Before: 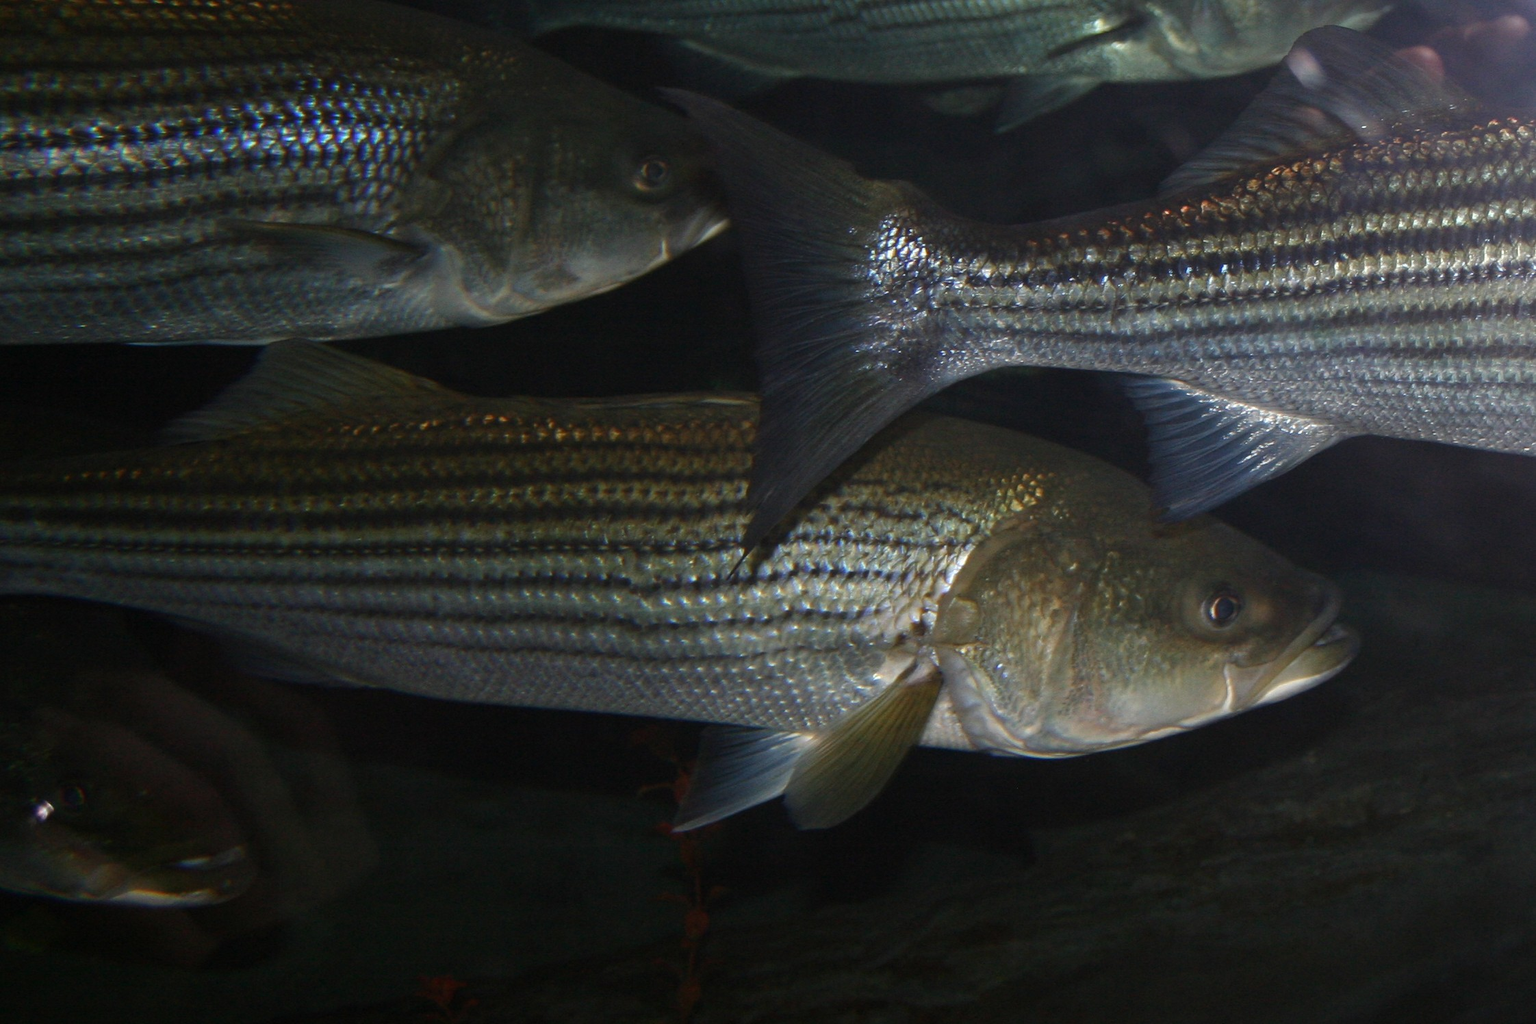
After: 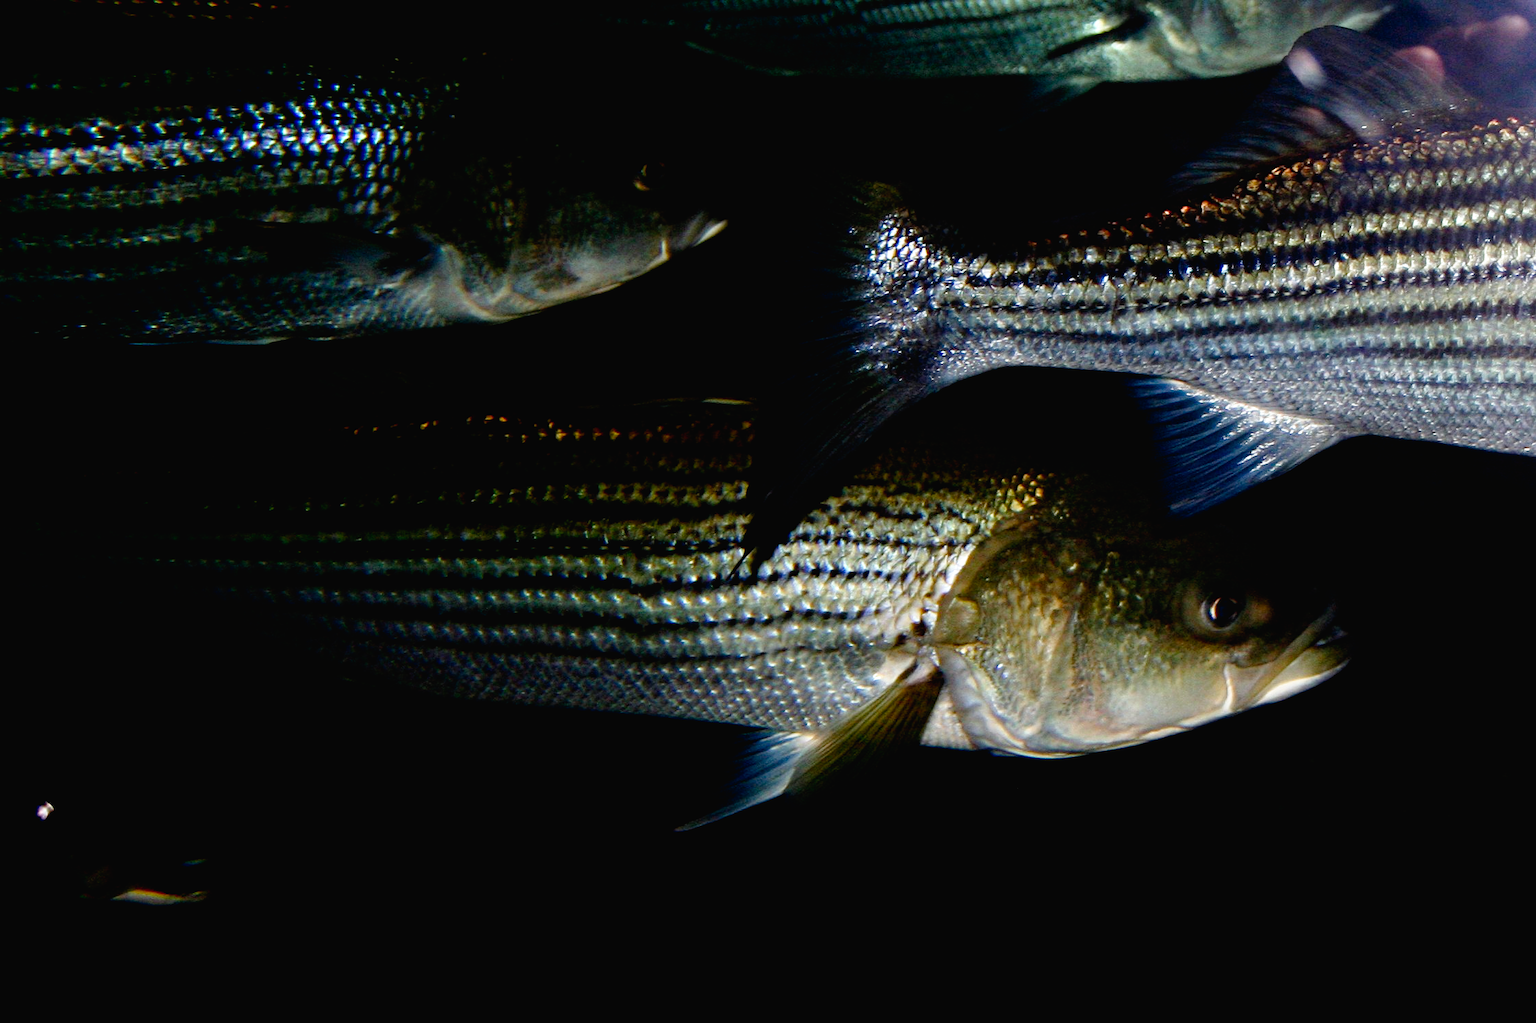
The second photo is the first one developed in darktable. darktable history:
color zones: curves: ch0 [(0.25, 0.5) (0.463, 0.627) (0.484, 0.637) (0.75, 0.5)], mix 25.04%
tone curve: curves: ch0 [(0, 0.016) (0.11, 0.039) (0.259, 0.235) (0.383, 0.437) (0.499, 0.597) (0.733, 0.867) (0.843, 0.948) (1, 1)], preserve colors none
exposure: black level correction 0.025, exposure 0.182 EV, compensate highlight preservation false
